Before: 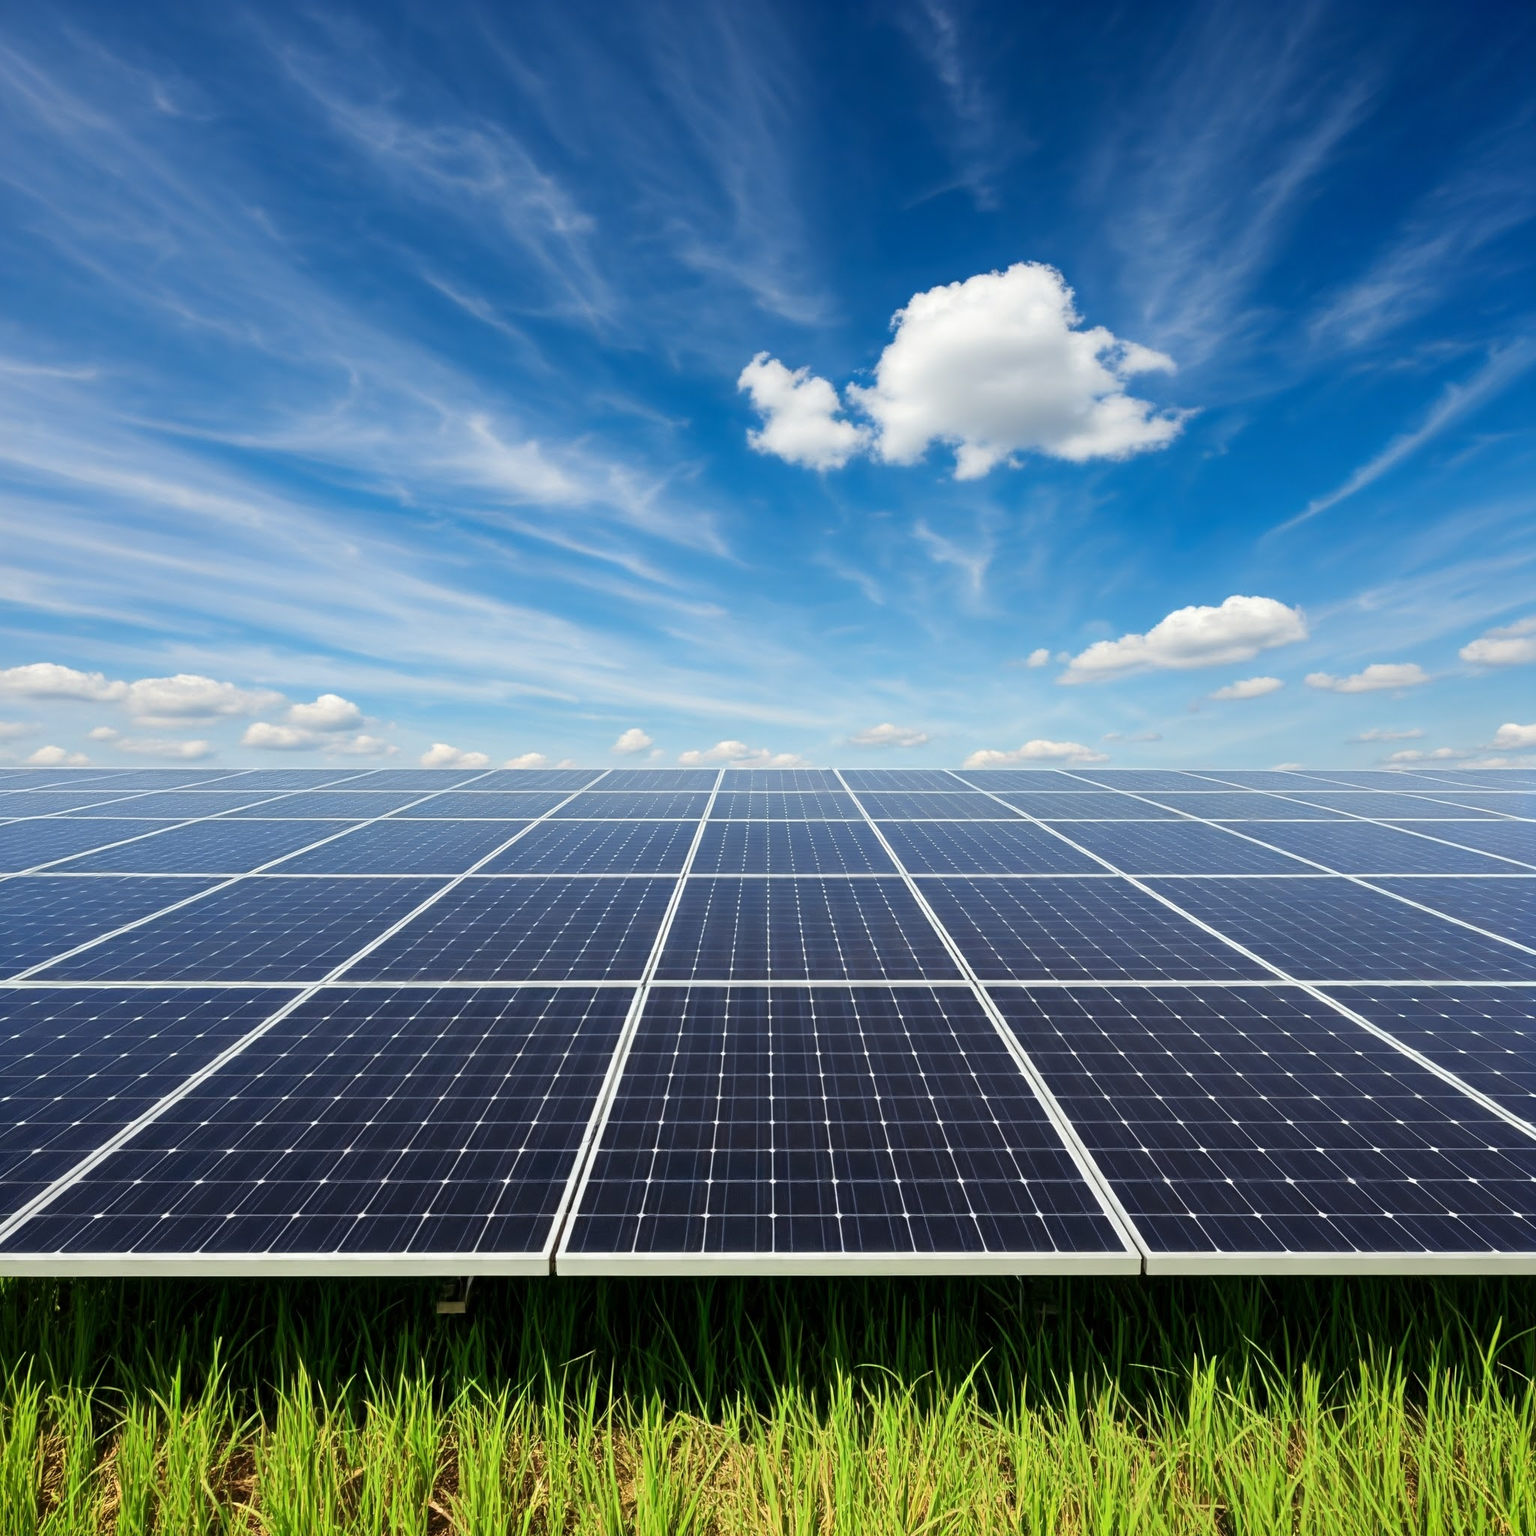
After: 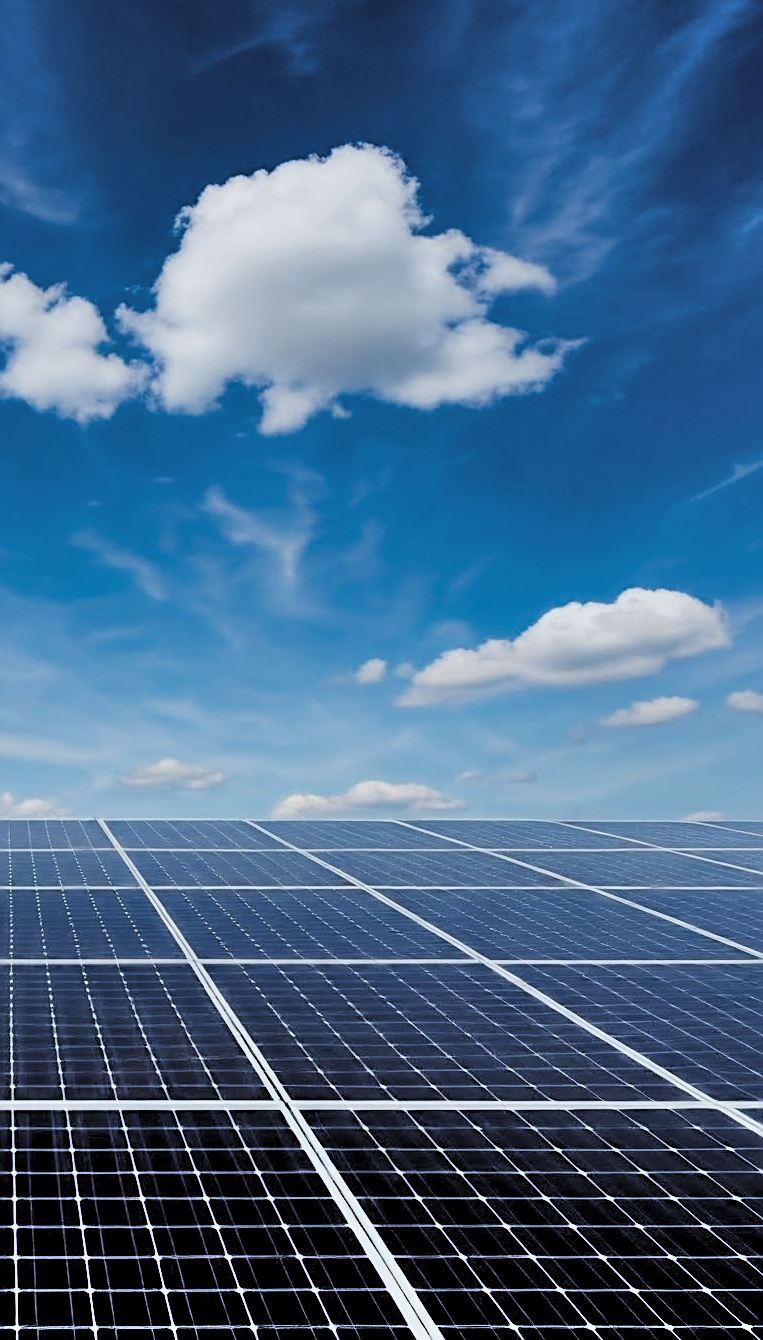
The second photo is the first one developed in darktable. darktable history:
sharpen: on, module defaults
color calibration: output R [0.994, 0.059, -0.119, 0], output G [-0.036, 1.09, -0.119, 0], output B [0.078, -0.108, 0.961, 0], illuminant as shot in camera, x 0.358, y 0.373, temperature 4628.91 K
filmic rgb: black relative exposure -7.65 EV, white relative exposure 4.56 EV, threshold 2.99 EV, hardness 3.61, enable highlight reconstruction true
crop and rotate: left 49.486%, top 10.097%, right 13.215%, bottom 24.472%
shadows and highlights: shadows 58.64, soften with gaussian
levels: mode automatic, black 8.53%
haze removal: compatibility mode true, adaptive false
